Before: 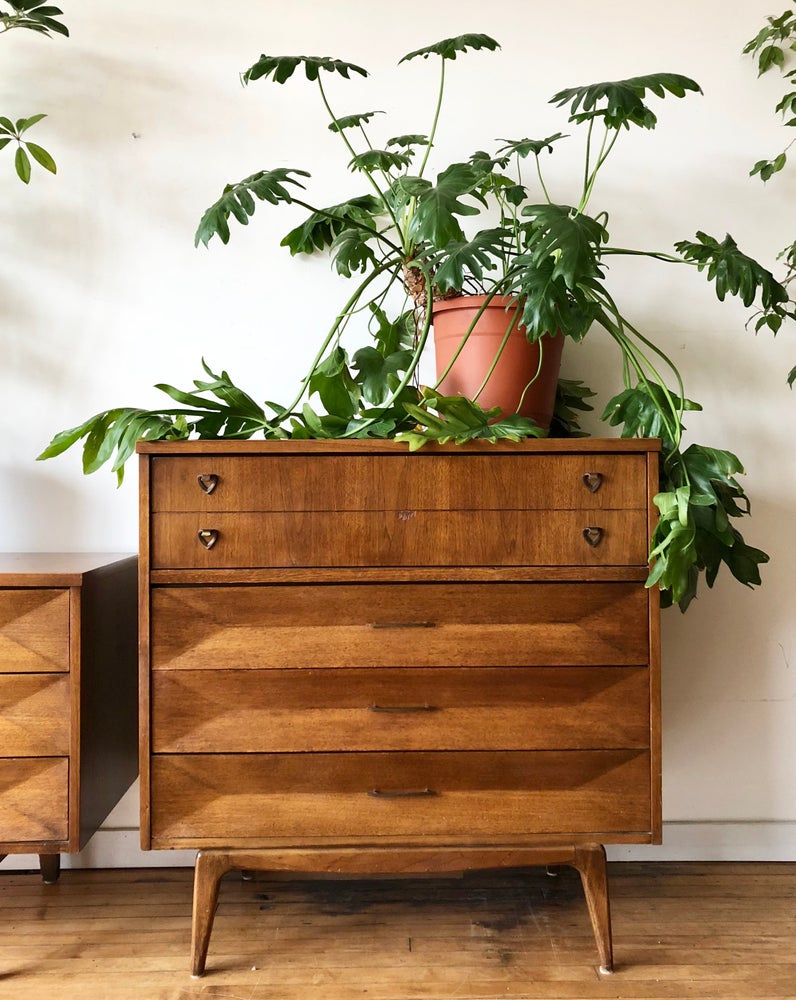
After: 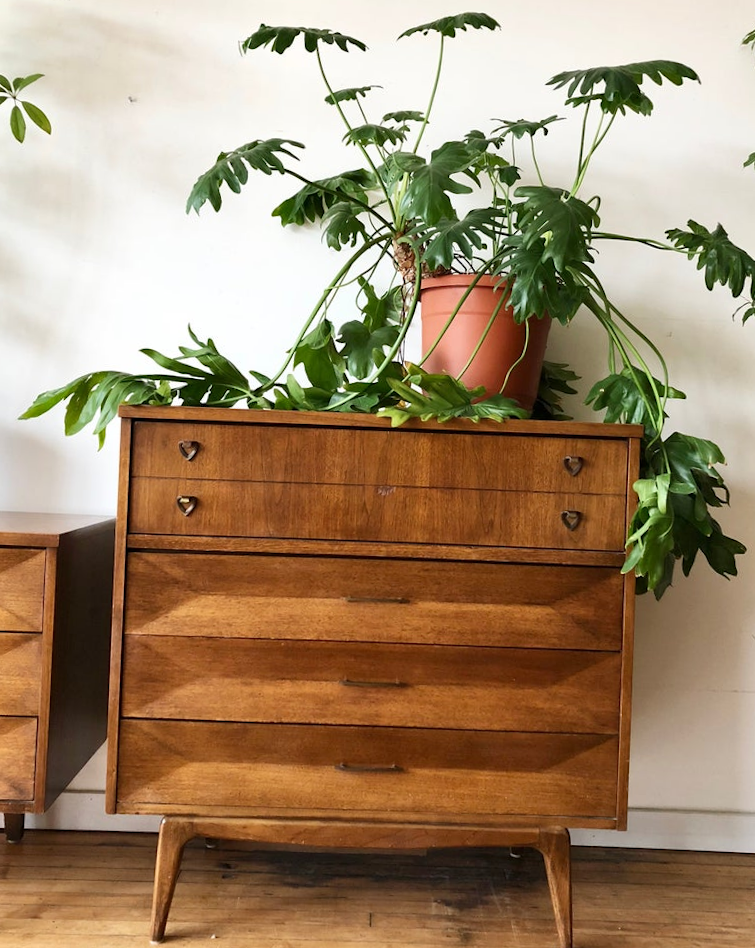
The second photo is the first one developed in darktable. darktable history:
crop and rotate: angle -2.52°
